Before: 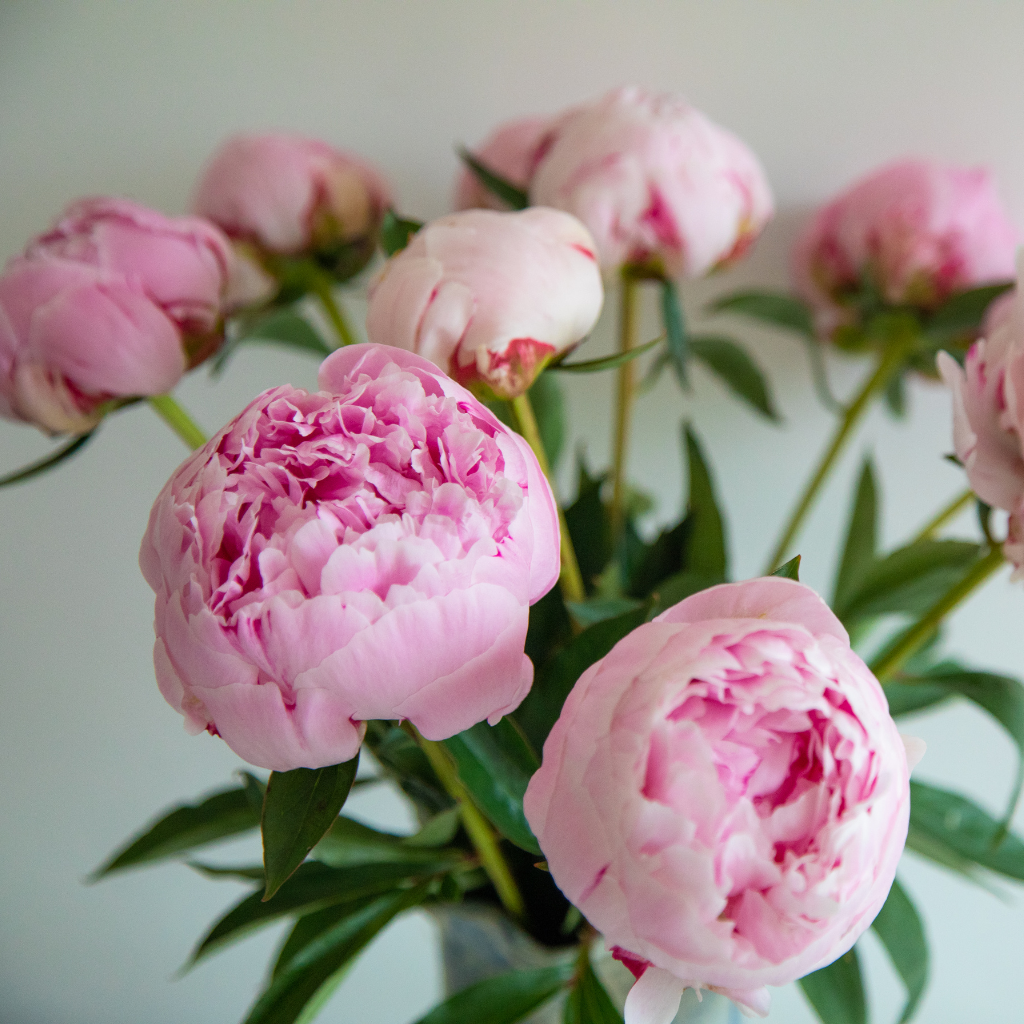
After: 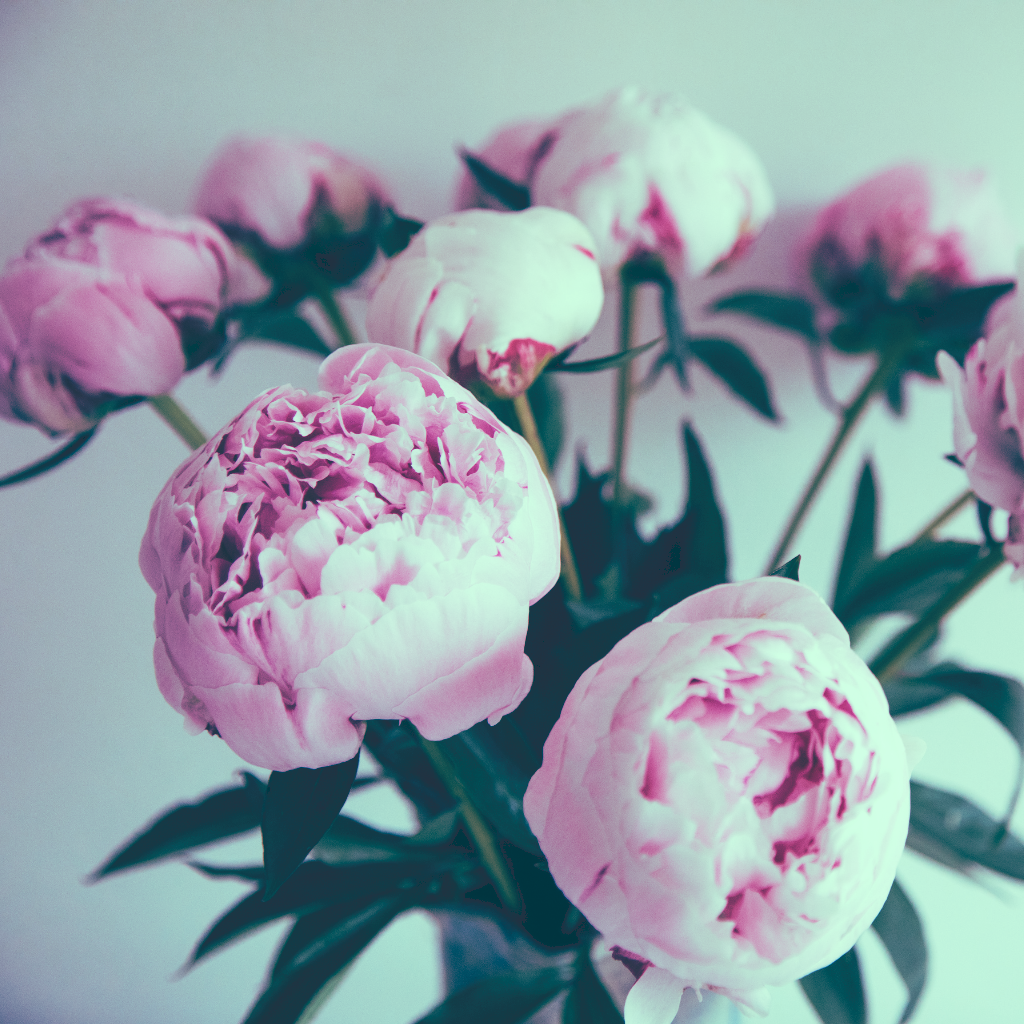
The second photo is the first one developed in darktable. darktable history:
tone curve: curves: ch0 [(0, 0) (0.003, 0.183) (0.011, 0.183) (0.025, 0.184) (0.044, 0.188) (0.069, 0.197) (0.1, 0.204) (0.136, 0.212) (0.177, 0.226) (0.224, 0.24) (0.277, 0.273) (0.335, 0.322) (0.399, 0.388) (0.468, 0.468) (0.543, 0.579) (0.623, 0.686) (0.709, 0.792) (0.801, 0.877) (0.898, 0.939) (1, 1)], preserve colors none
color look up table: target L [96.33, 90.68, 85.58, 87.95, 72.97, 57.99, 52.92, 53.02, 48.17, 45.69, 29.69, 27.48, 6.868, 200.75, 87.78, 73.72, 65.84, 70.67, 59.57, 47.21, 43.56, 42.82, 41.51, 37.76, 36.06, 24.71, 18.75, 10.87, 88.96, 72.95, 81.09, 72.62, 58.29, 66.89, 52.84, 44.19, 47.85, 35.99, 40.06, 20.32, 22.56, 11.97, 7.404, 92.63, 83.69, 66.86, 55.83, 58.04, 38.89], target a [-41.65, -44.12, -27.59, -50.15, -16.56, -12.52, -24.97, 4.004, -17.75, 3.868, -25.58, -38.35, -16.11, 0, -22.78, 2.63, 7.732, 10.73, 7.287, 51.03, 43.13, 23.41, 21.32, 6.582, 31.02, 22.82, -50.31, -27.22, -25.54, 6.26, -2.193, -1.621, 4.6, -16.12, 36.44, 28.61, 11.44, 9.683, 21.19, -37.97, 1.08, -27.84, -14.49, -50.62, -44.2, -16.55, -20.38, -15.91, -8.806], target b [19.11, 39.38, 33.86, 25.77, 7.894, 19.04, 12.75, 13.01, 1.09, -5.38, -14.81, -11.79, -34.43, -0.001, 12.14, 6.504, 23.8, -2.588, -6.462, 12.57, -6.281, -9.135, 1.707, -16.15, -15.38, -11.64, -20.12, -34.8, 4.179, -6.236, -6.034, -20.11, -23.89, -27.5, -25.47, -24.32, -43.81, -23.28, -56.12, -26.31, -41.84, -41.05, -44.37, 13.55, -1.366, -10.16, -9.151, -25.02, -27.47], num patches 49
